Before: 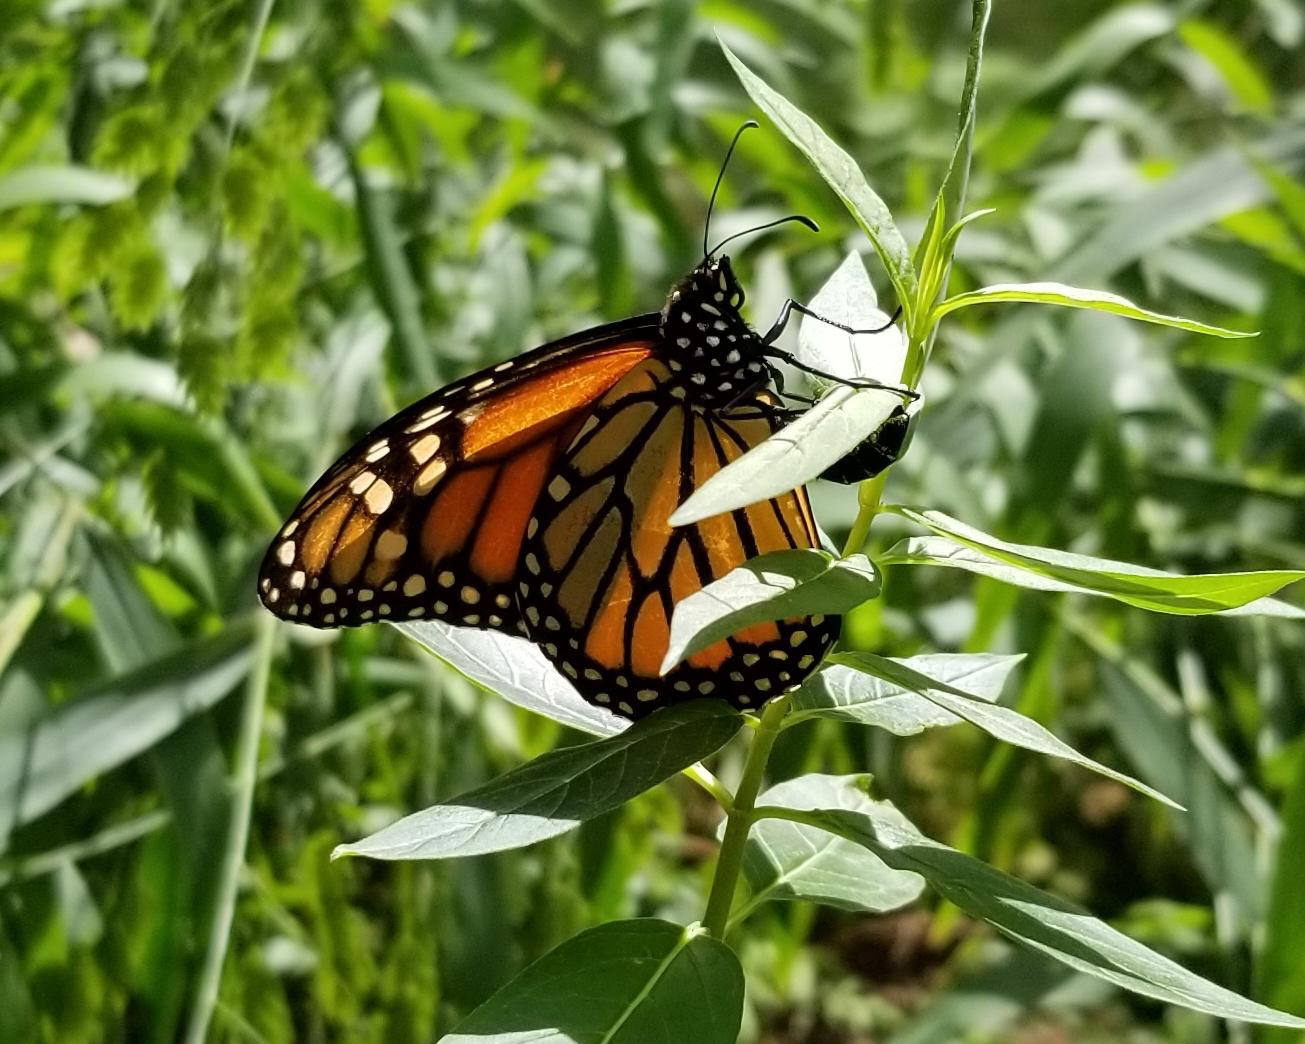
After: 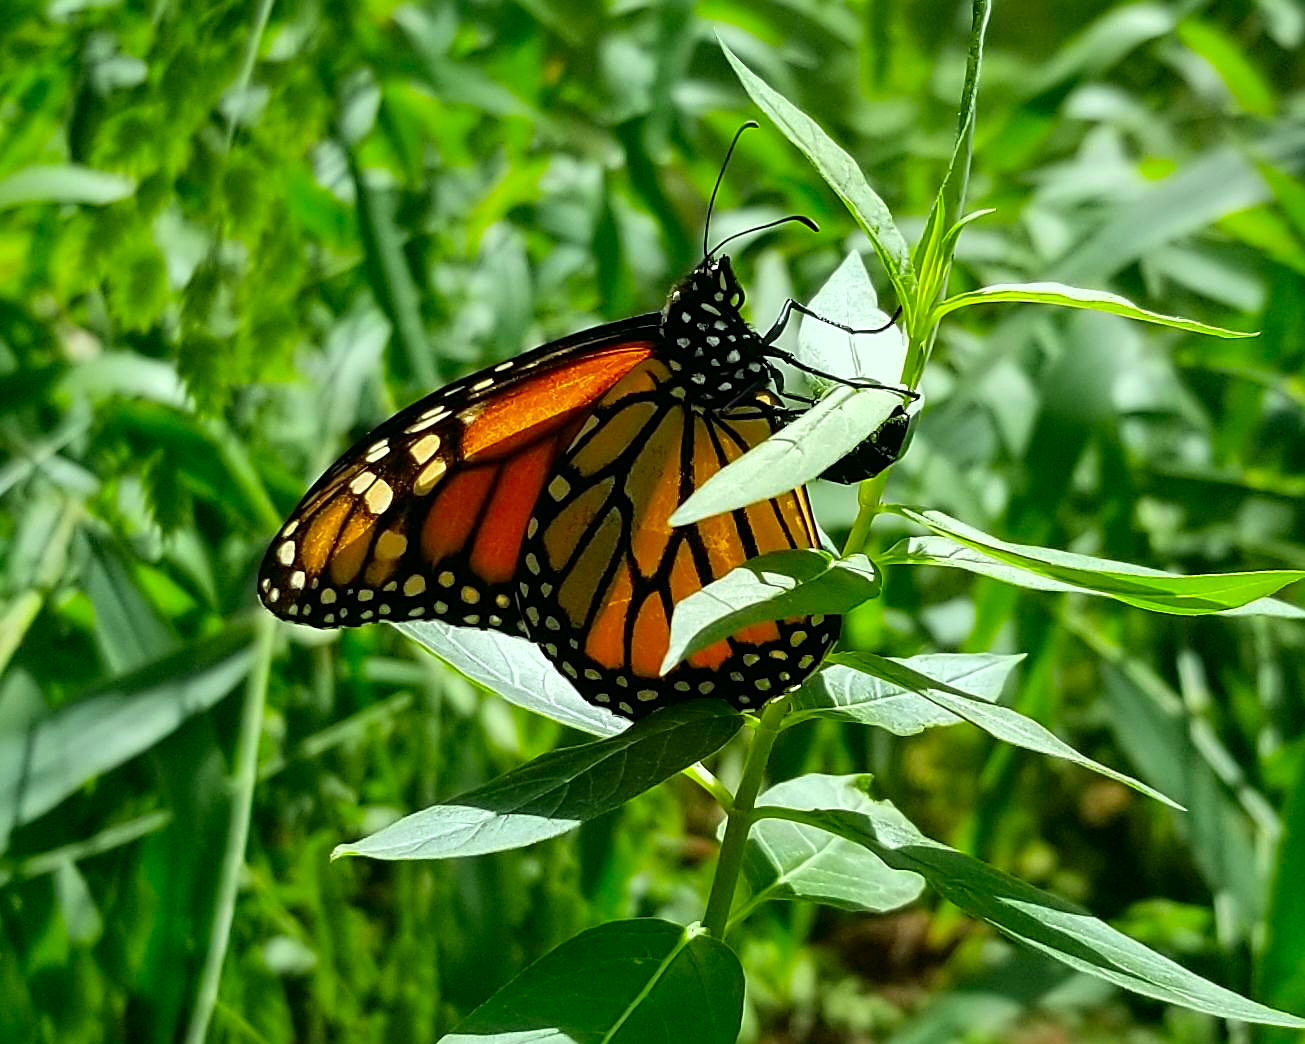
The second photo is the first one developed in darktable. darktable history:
sharpen: on, module defaults
color correction: highlights a* -7.33, highlights b* 1.26, shadows a* -3.55, saturation 1.4
